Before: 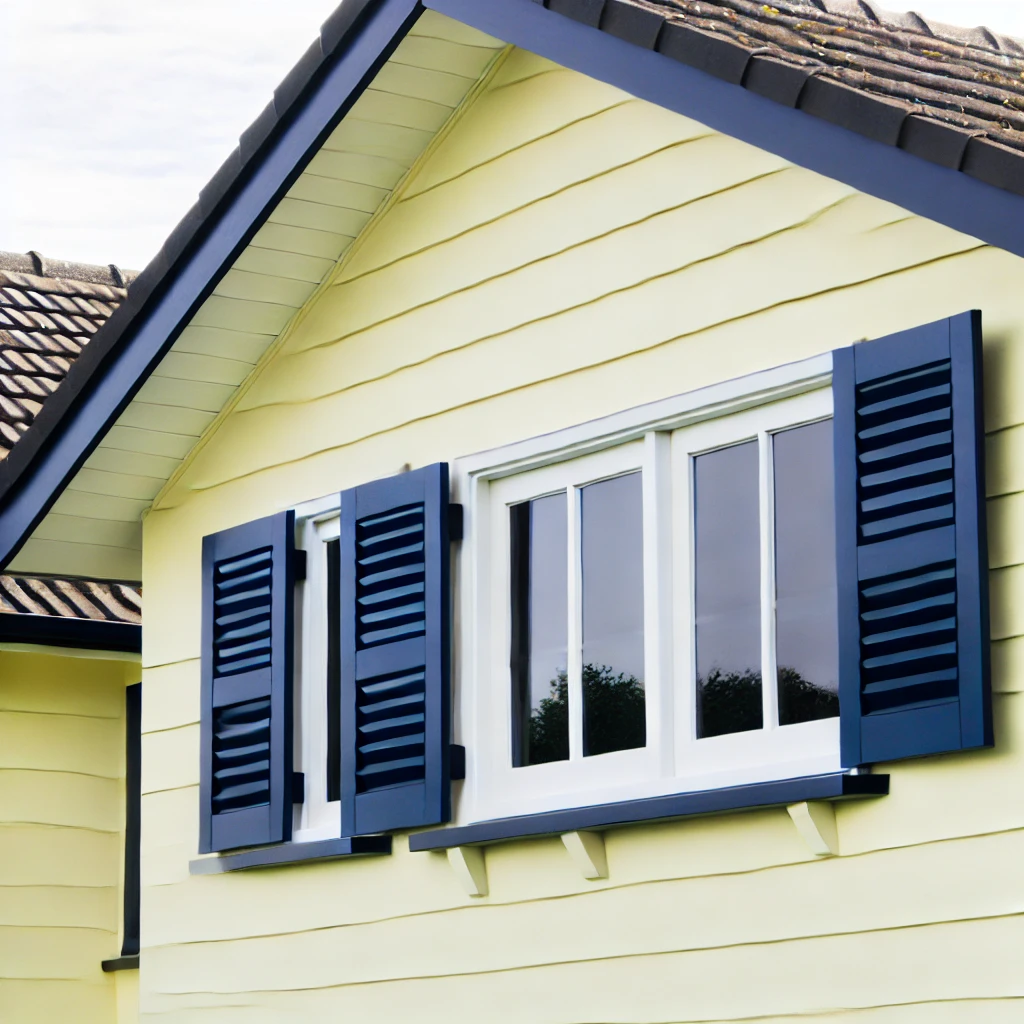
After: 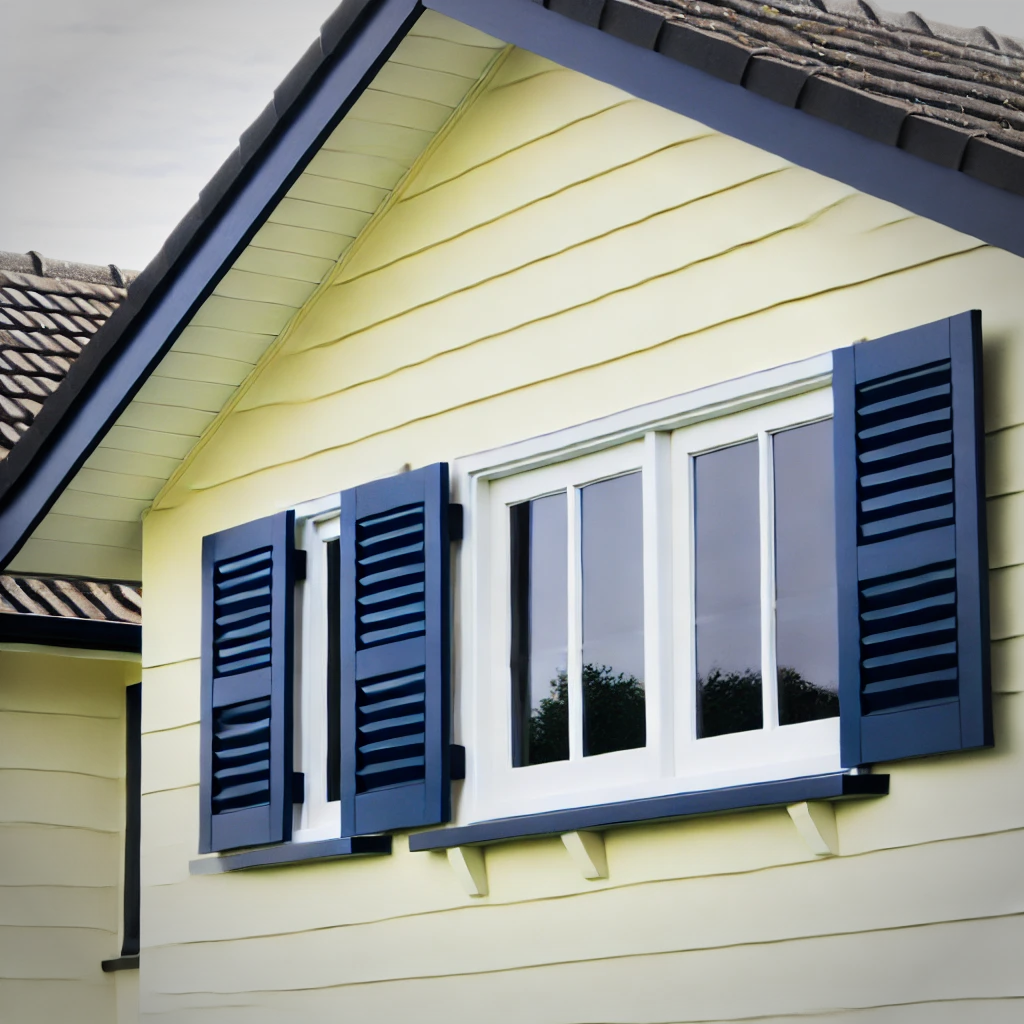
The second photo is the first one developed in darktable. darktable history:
vignetting: fall-off start 71.8%, unbound false
